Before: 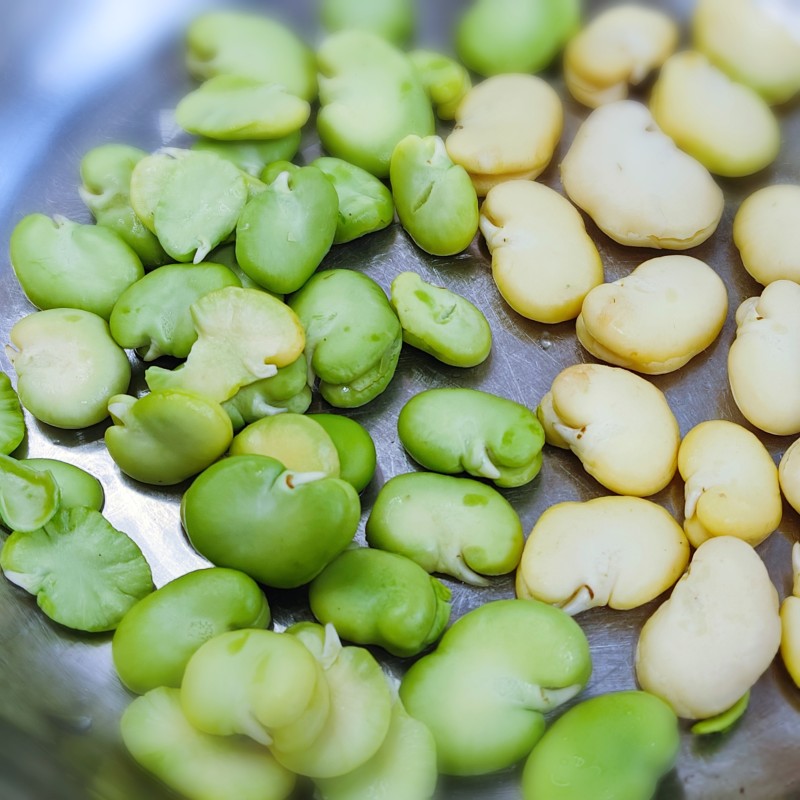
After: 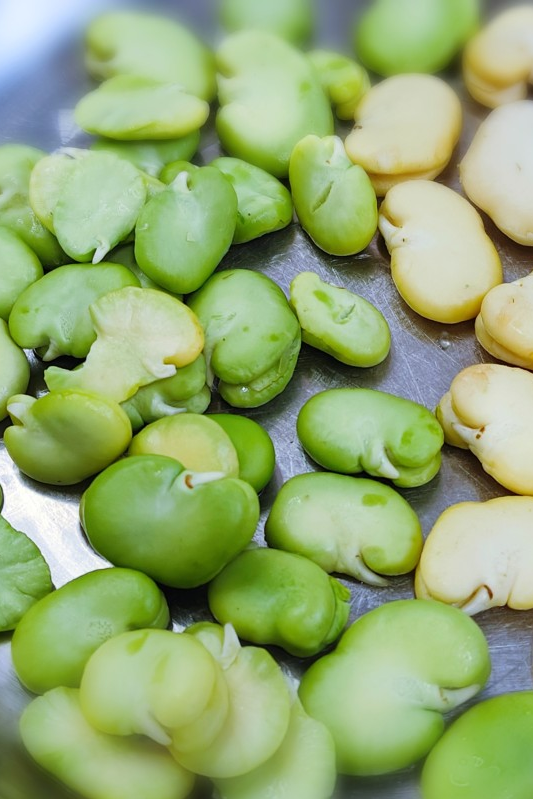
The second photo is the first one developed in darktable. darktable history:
crop and rotate: left 12.648%, right 20.685%
white balance: emerald 1
